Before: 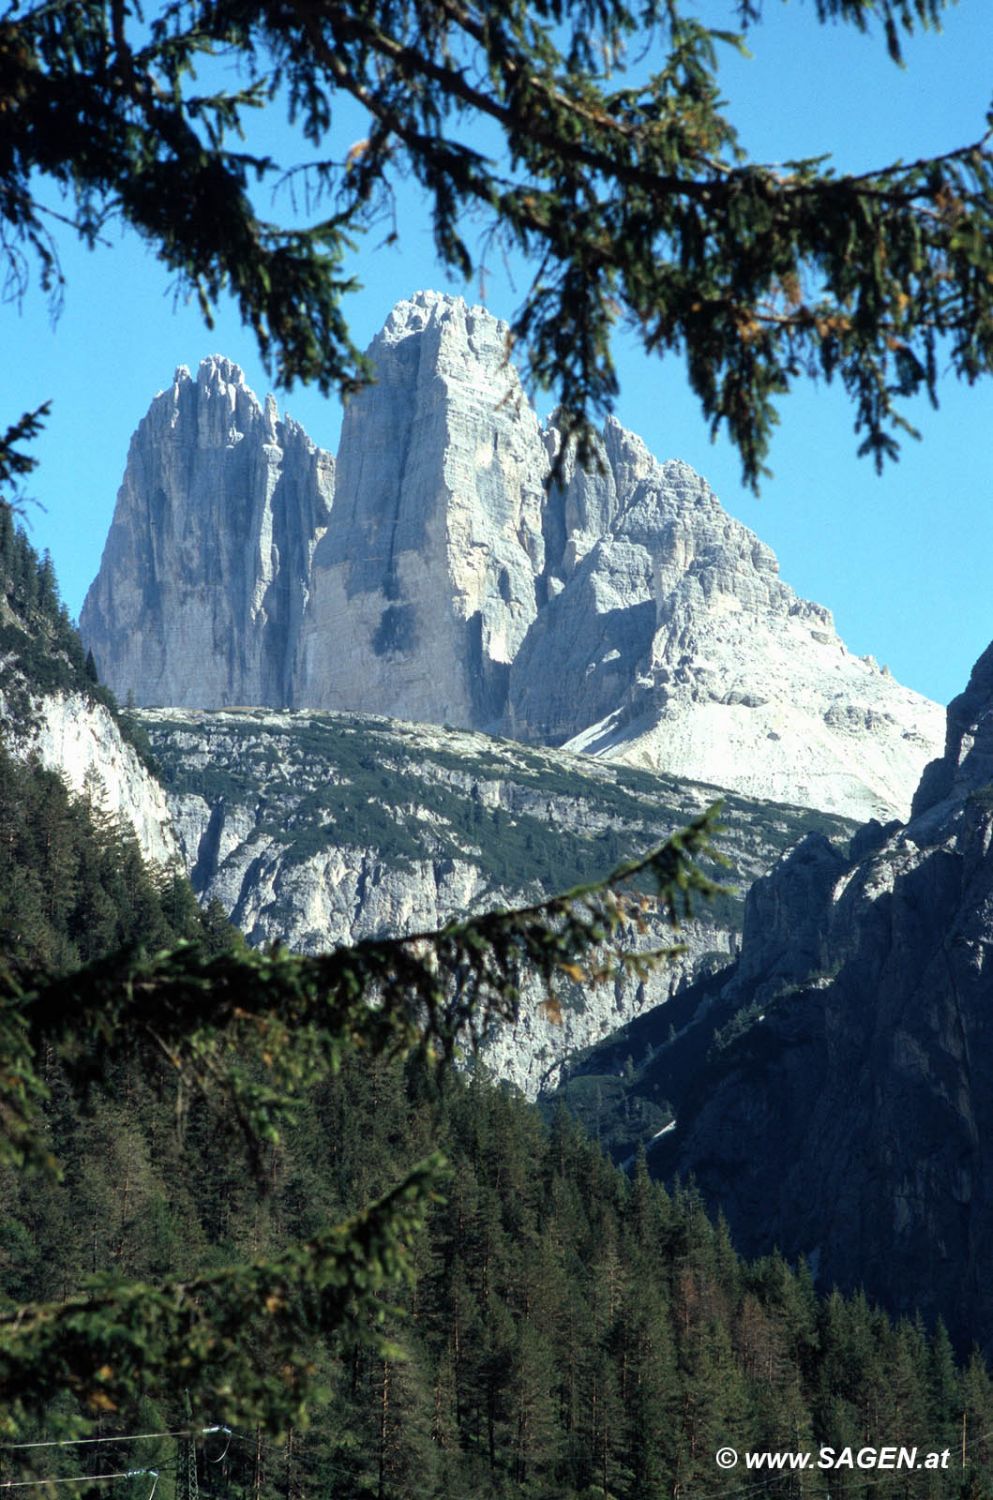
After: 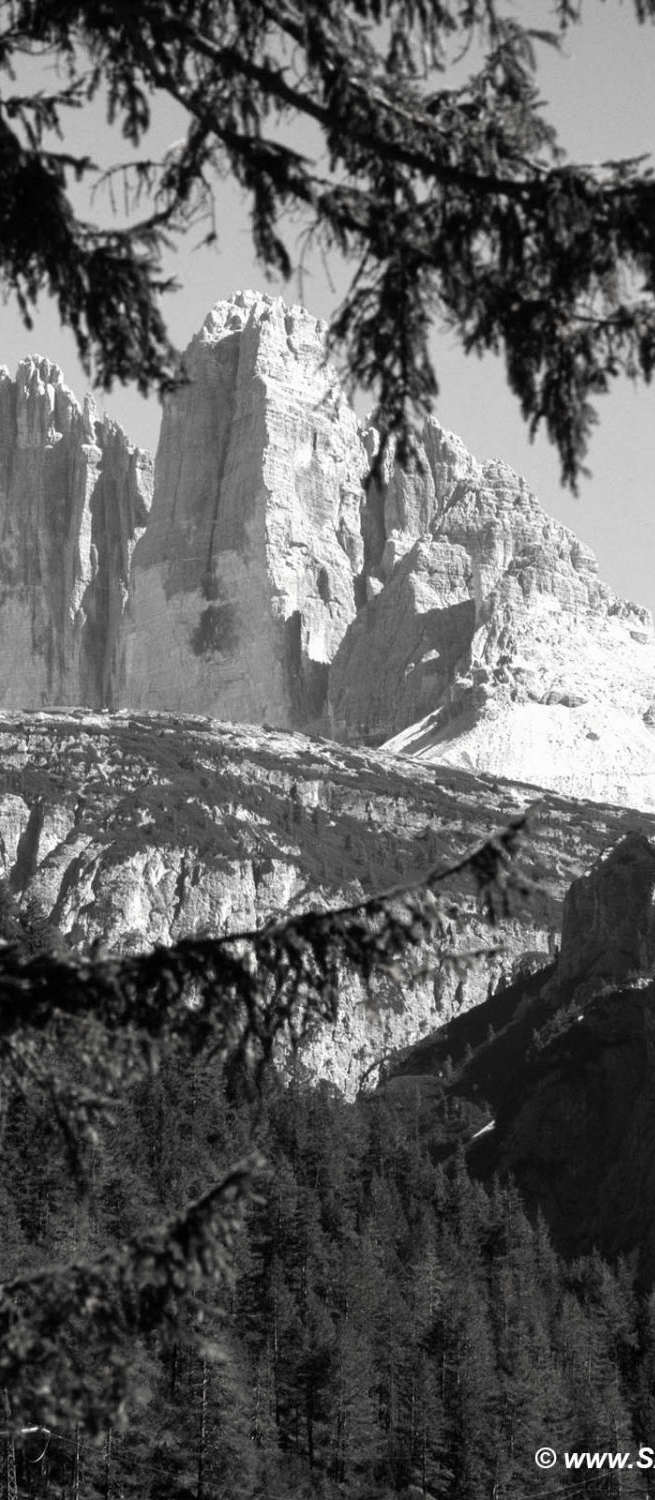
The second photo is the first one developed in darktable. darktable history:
crop and rotate: left 18.299%, right 15.647%
color zones: curves: ch1 [(0, 0.831) (0.08, 0.771) (0.157, 0.268) (0.241, 0.207) (0.562, -0.005) (0.714, -0.013) (0.876, 0.01) (1, 0.831)]
color correction: highlights b* -0.037, saturation 0.215
